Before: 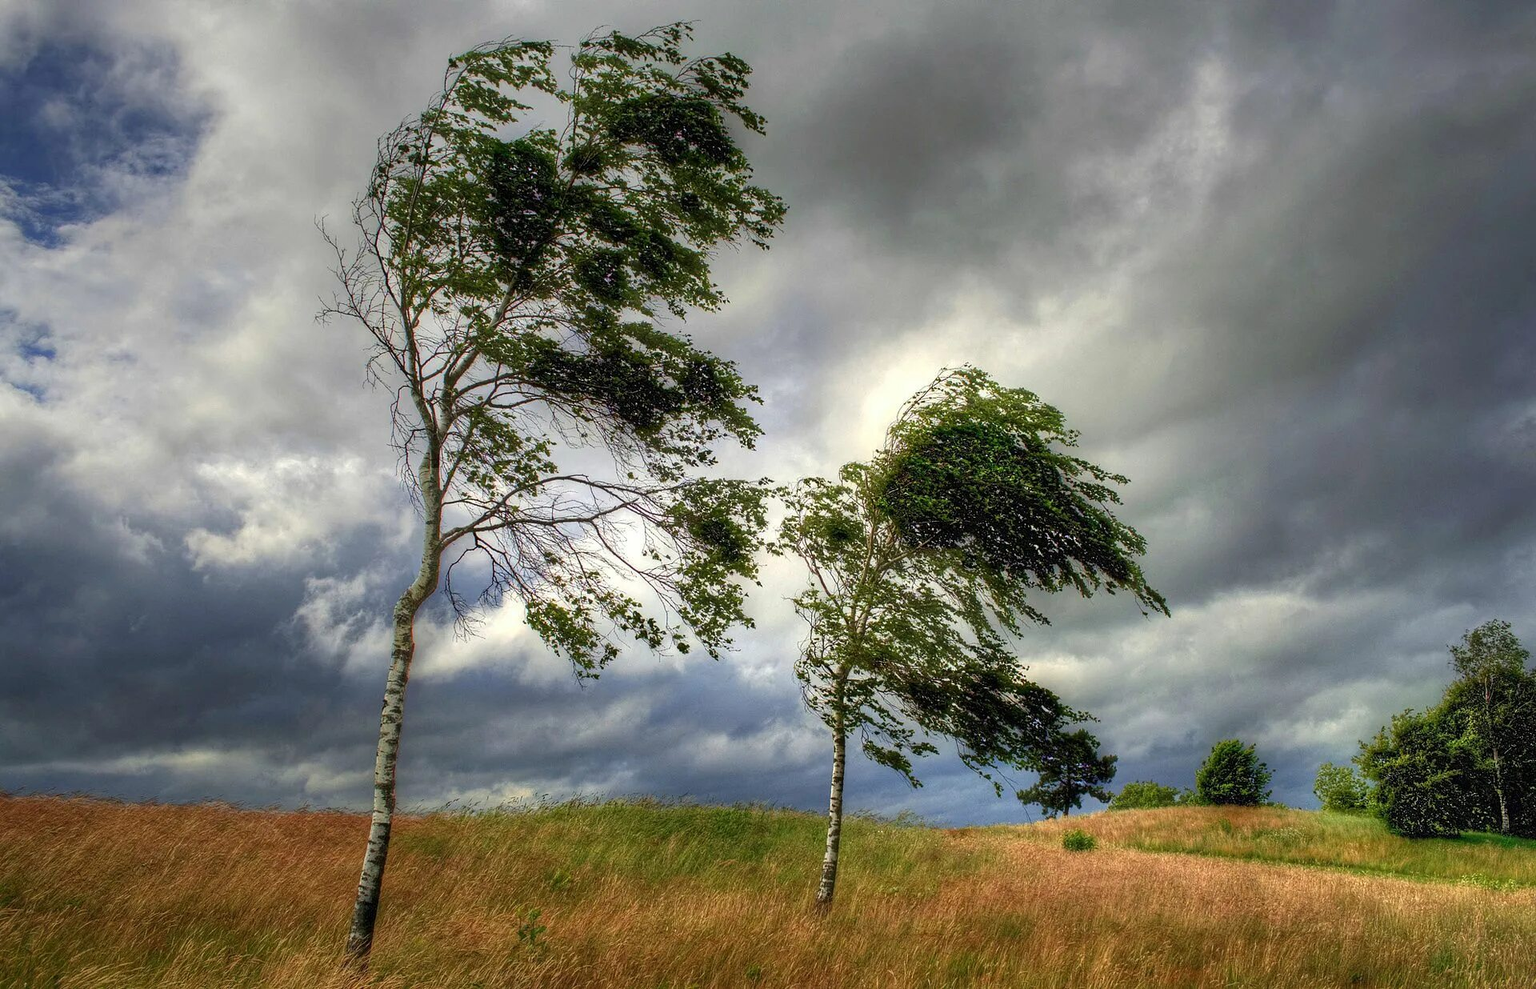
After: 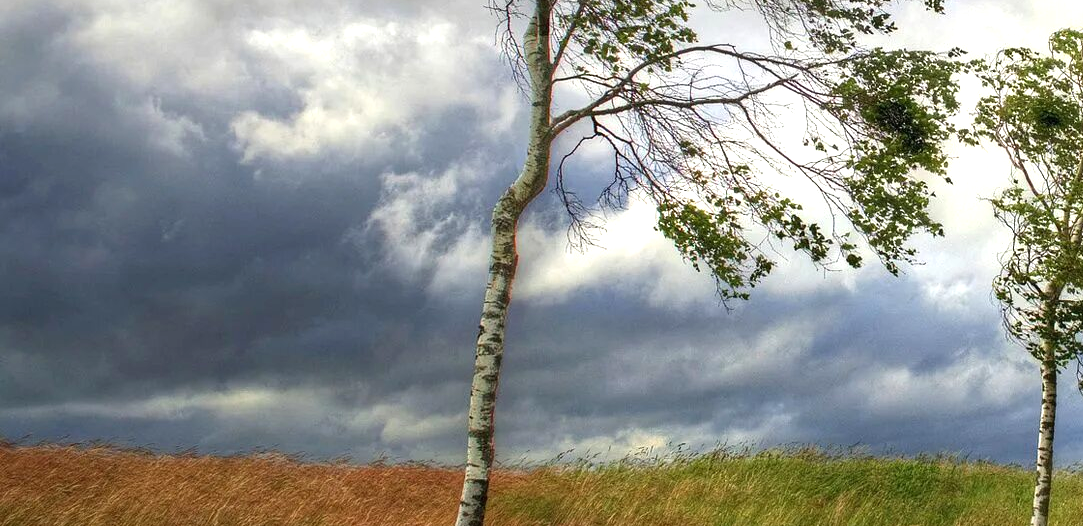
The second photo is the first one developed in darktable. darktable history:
crop: top 44.483%, right 43.593%, bottom 12.892%
exposure: black level correction 0, exposure 0.5 EV, compensate exposure bias true, compensate highlight preservation false
